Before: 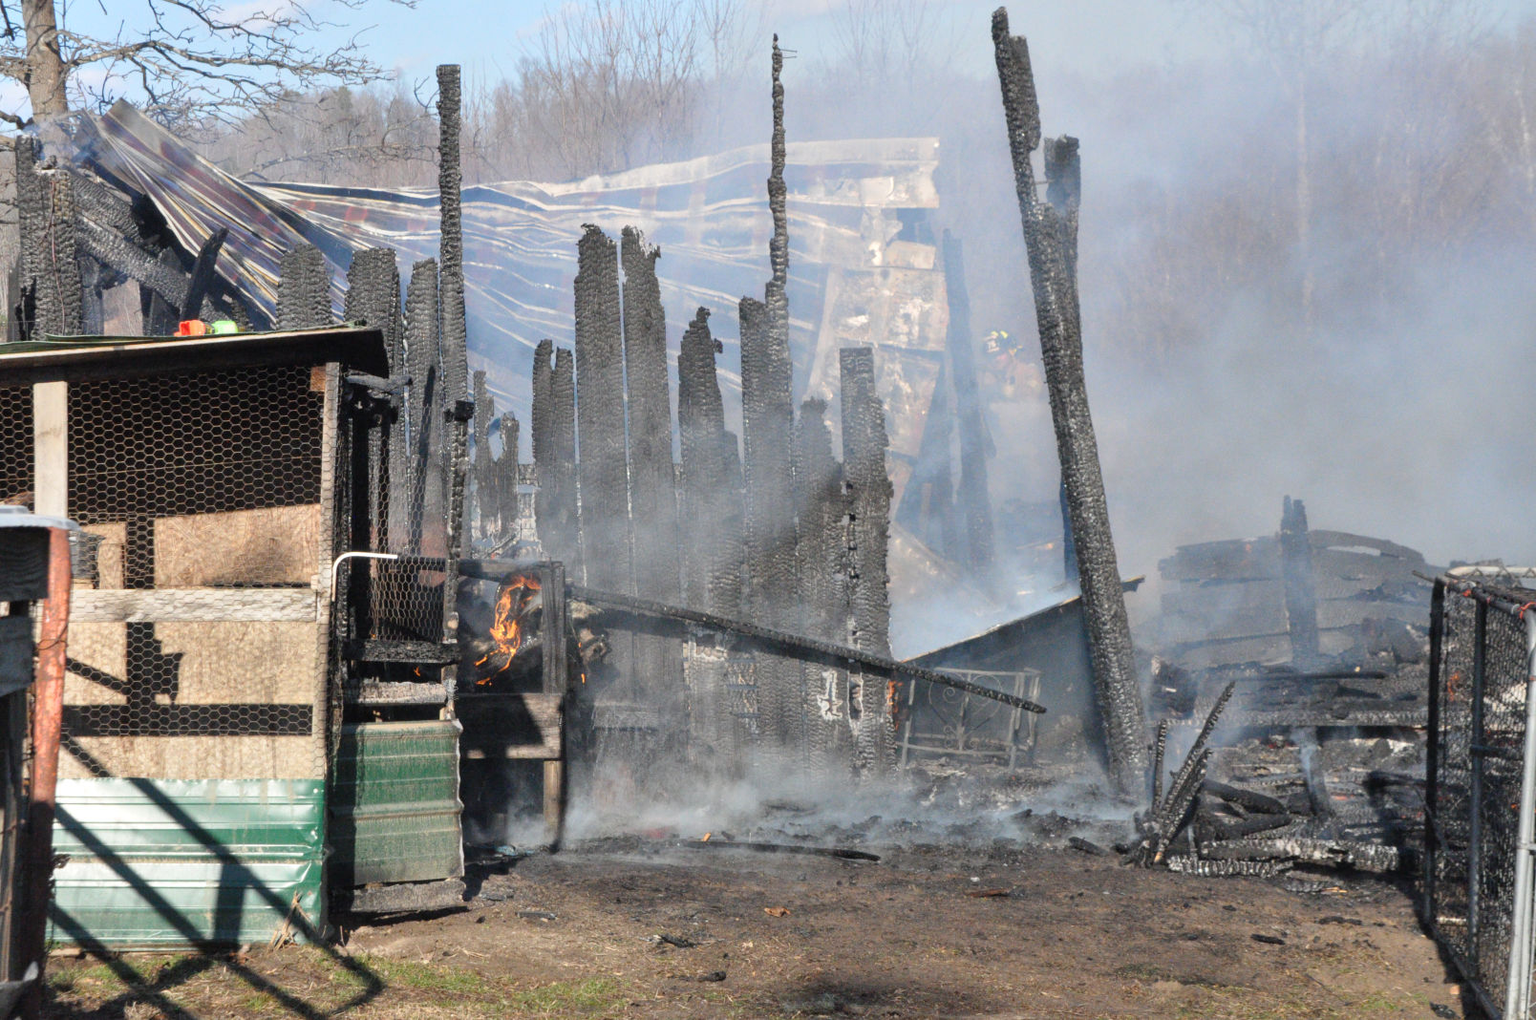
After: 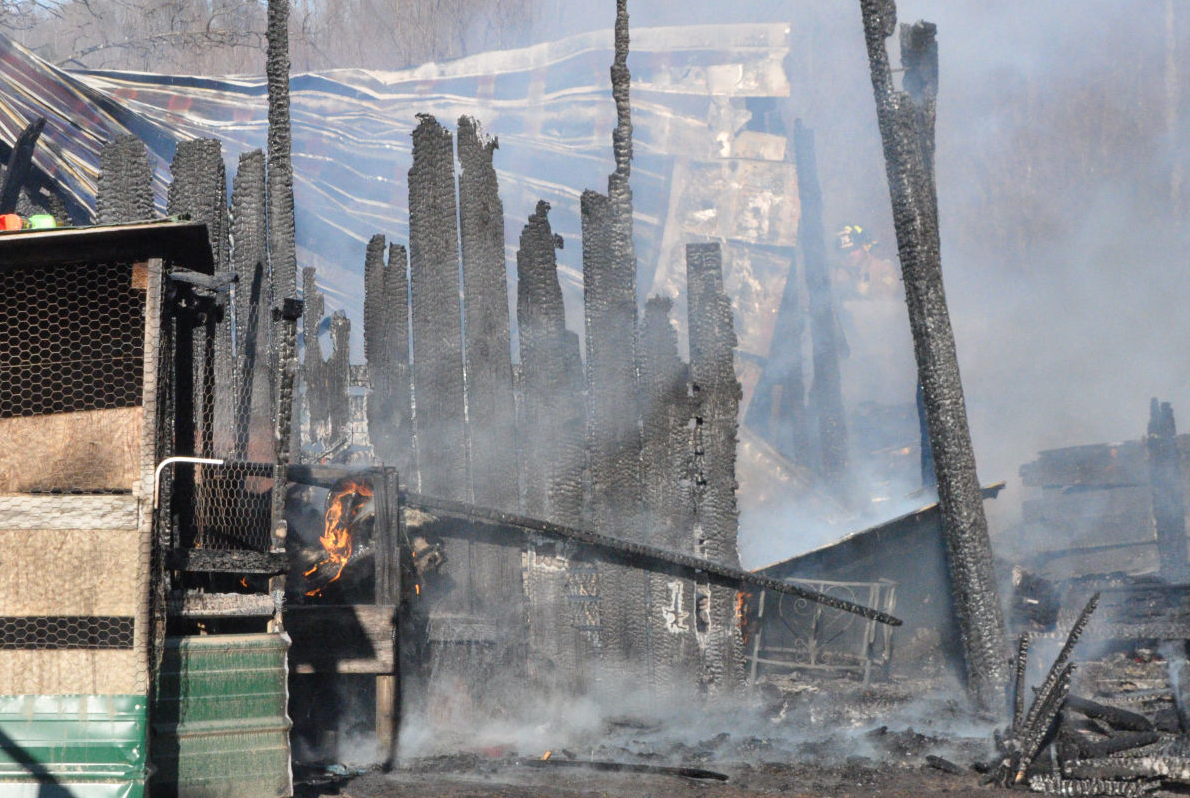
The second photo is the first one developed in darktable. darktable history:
crop and rotate: left 12.077%, top 11.351%, right 13.874%, bottom 13.846%
